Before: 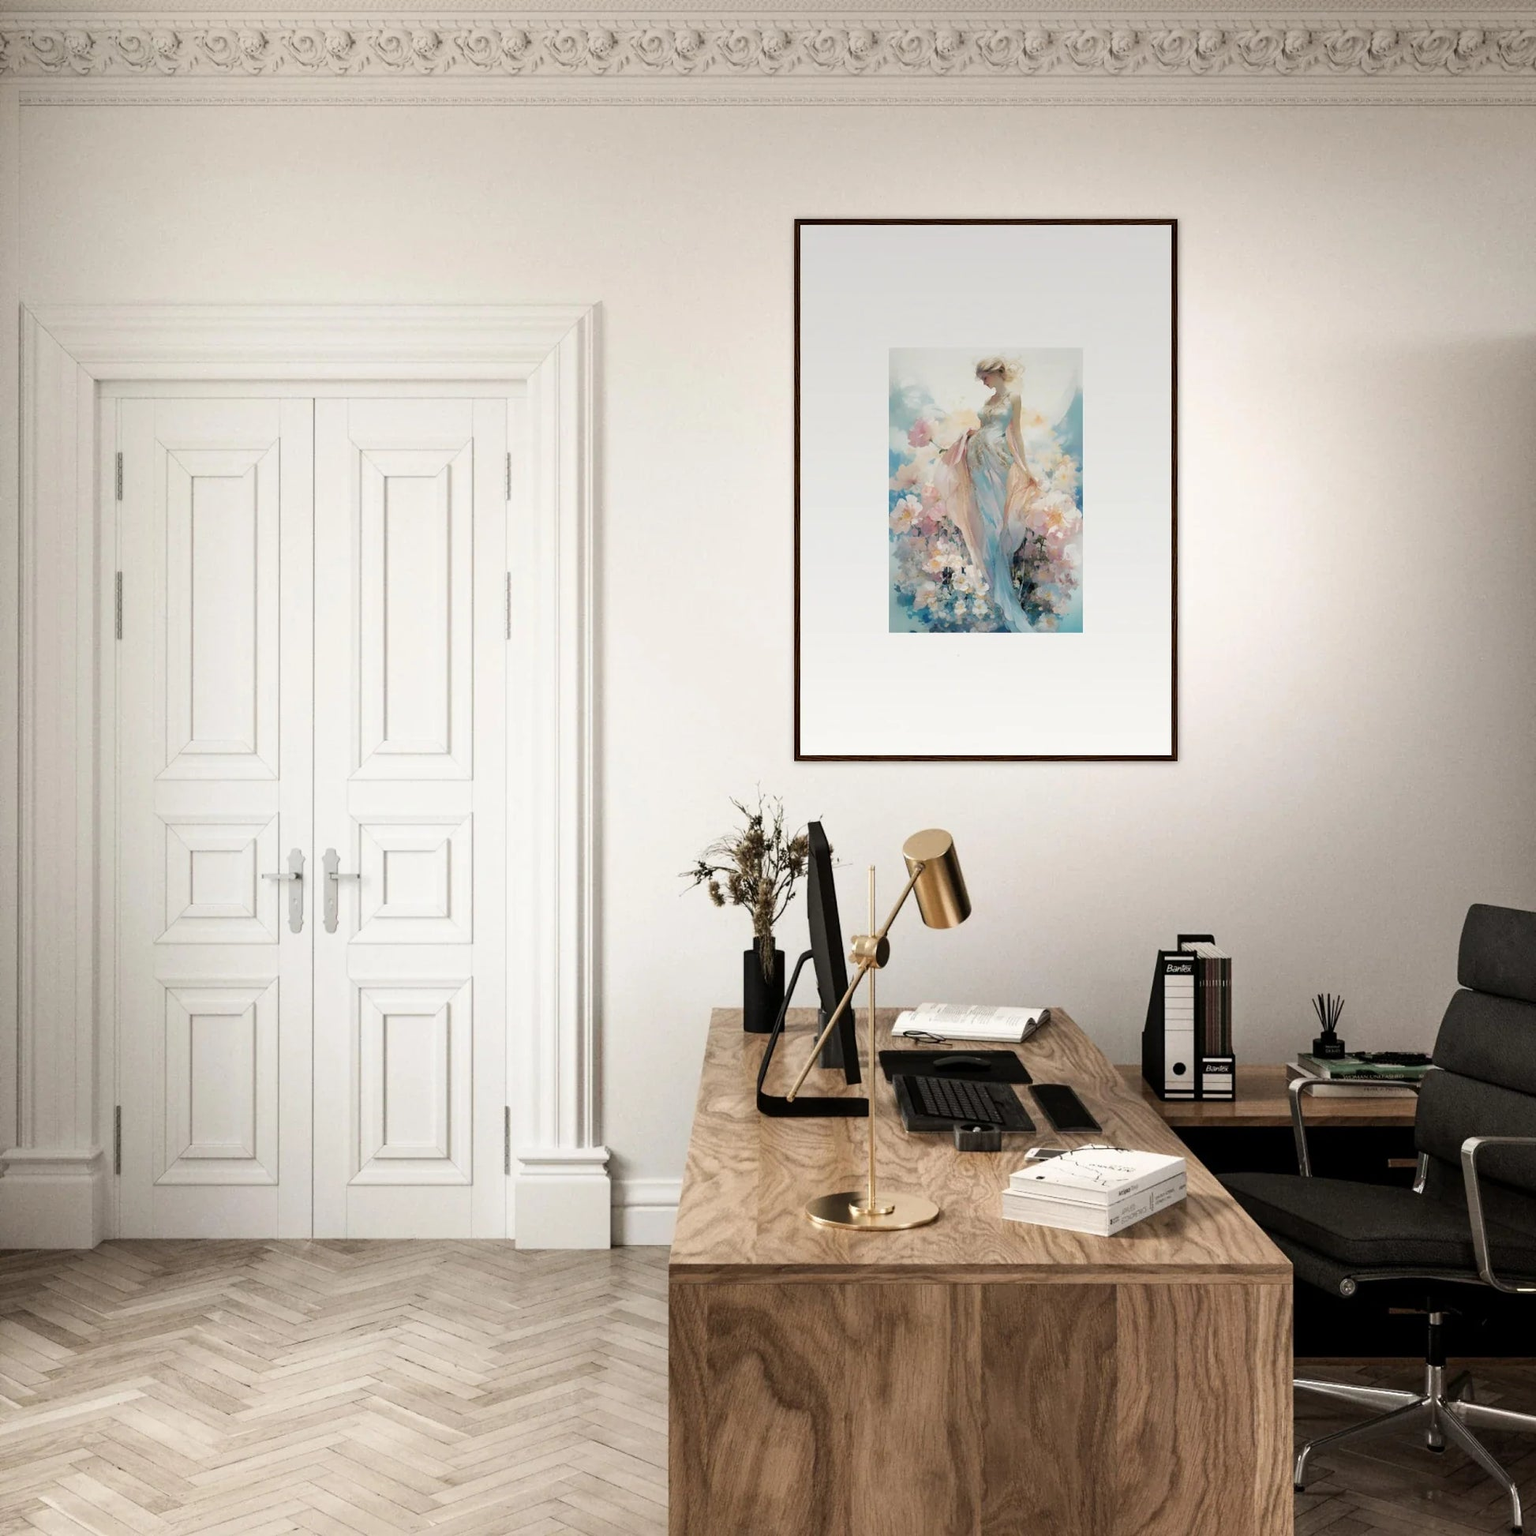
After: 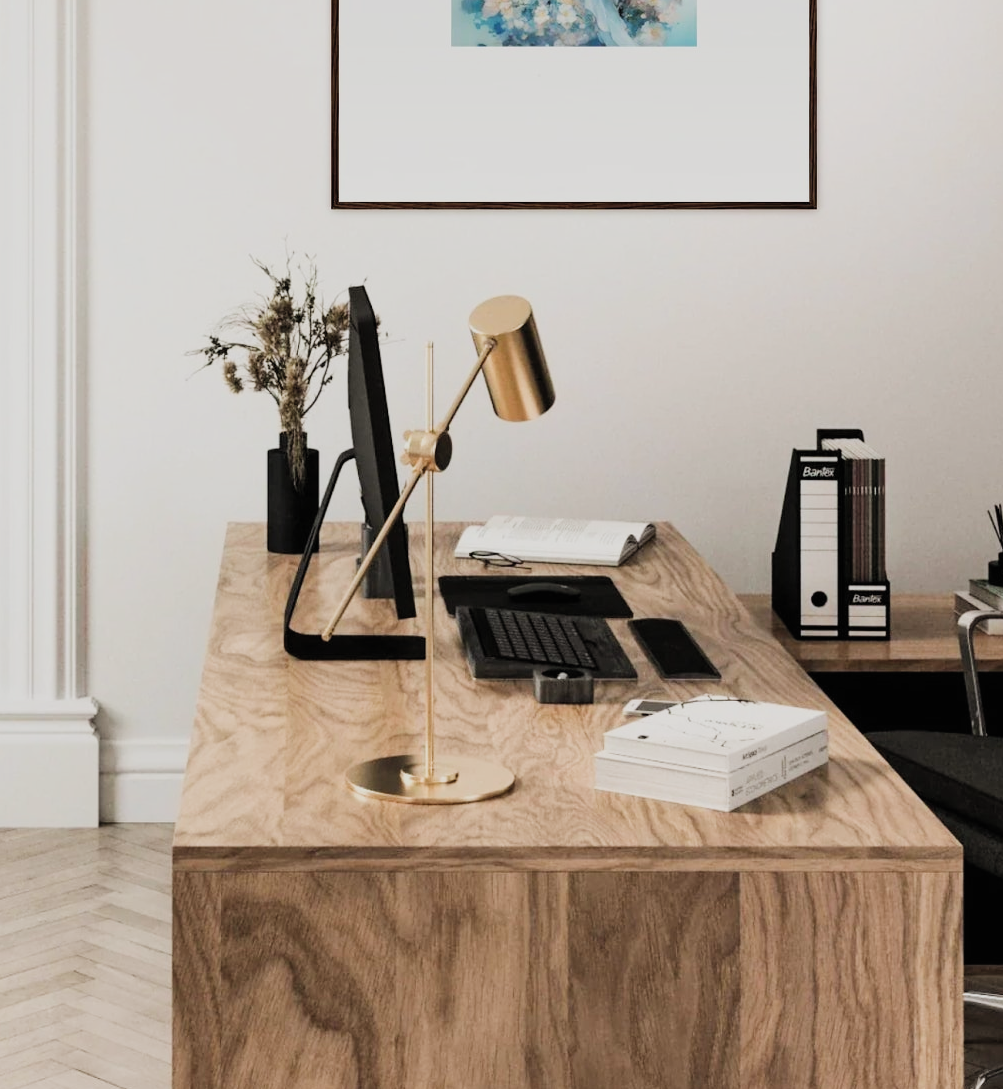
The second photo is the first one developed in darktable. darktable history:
filmic rgb: black relative exposure -7.65 EV, white relative exposure 4.56 EV, hardness 3.61, preserve chrominance RGB euclidean norm, color science v5 (2021), contrast in shadows safe, contrast in highlights safe
exposure: black level correction -0.002, exposure 0.533 EV, compensate exposure bias true, compensate highlight preservation false
crop: left 34.697%, top 38.803%, right 13.734%, bottom 5.207%
